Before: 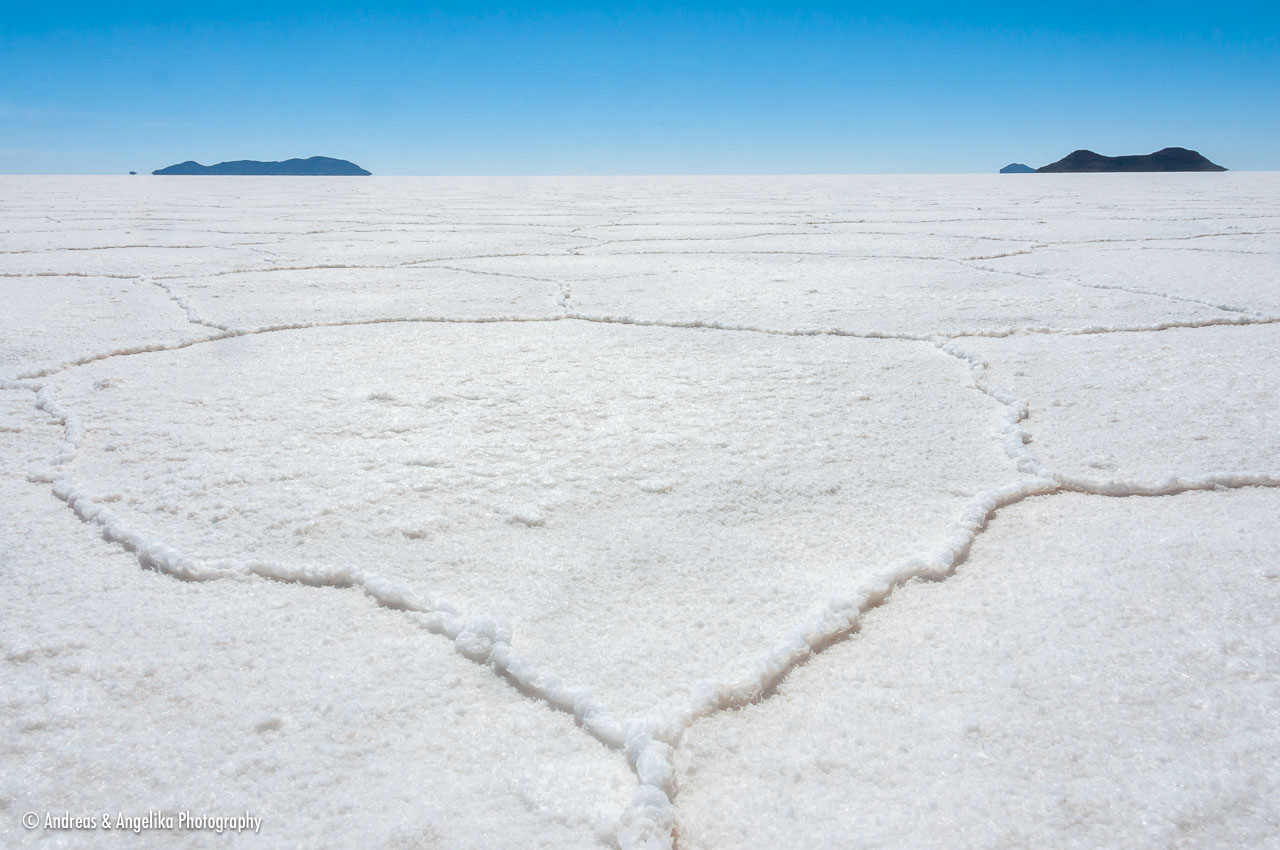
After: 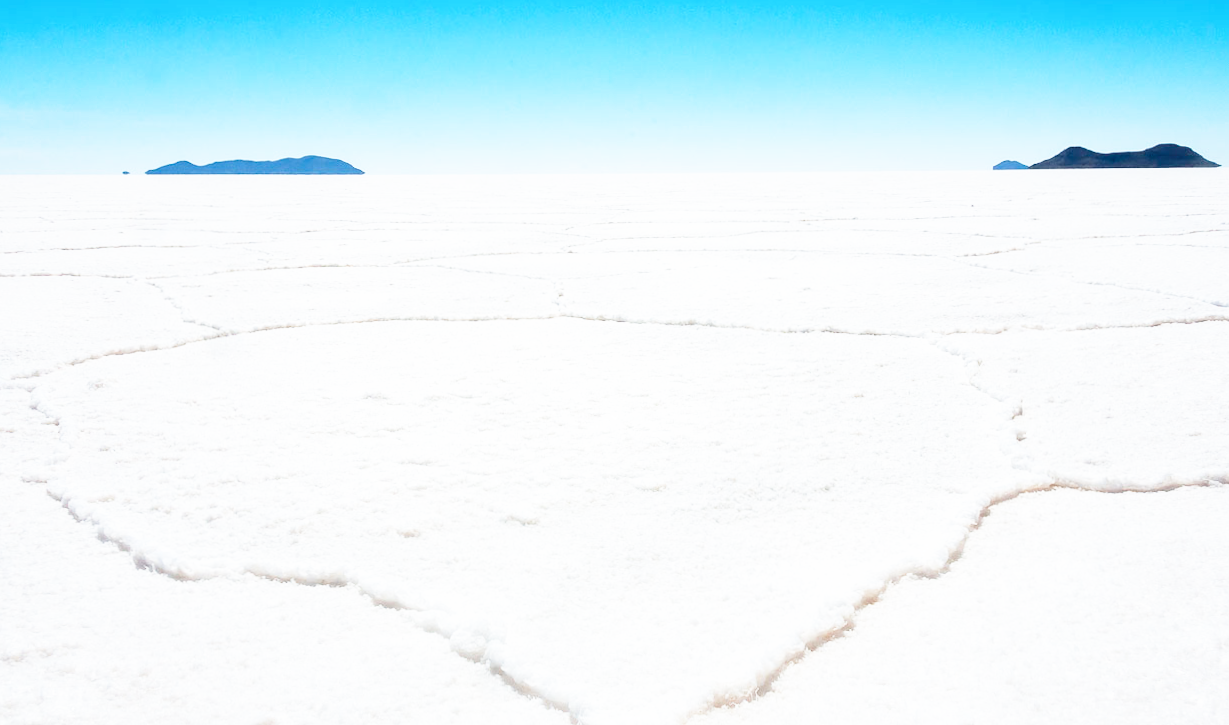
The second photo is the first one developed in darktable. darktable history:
base curve: curves: ch0 [(0, 0) (0.026, 0.03) (0.109, 0.232) (0.351, 0.748) (0.669, 0.968) (1, 1)], preserve colors none
crop and rotate: angle 0.2°, left 0.275%, right 3.127%, bottom 14.18%
